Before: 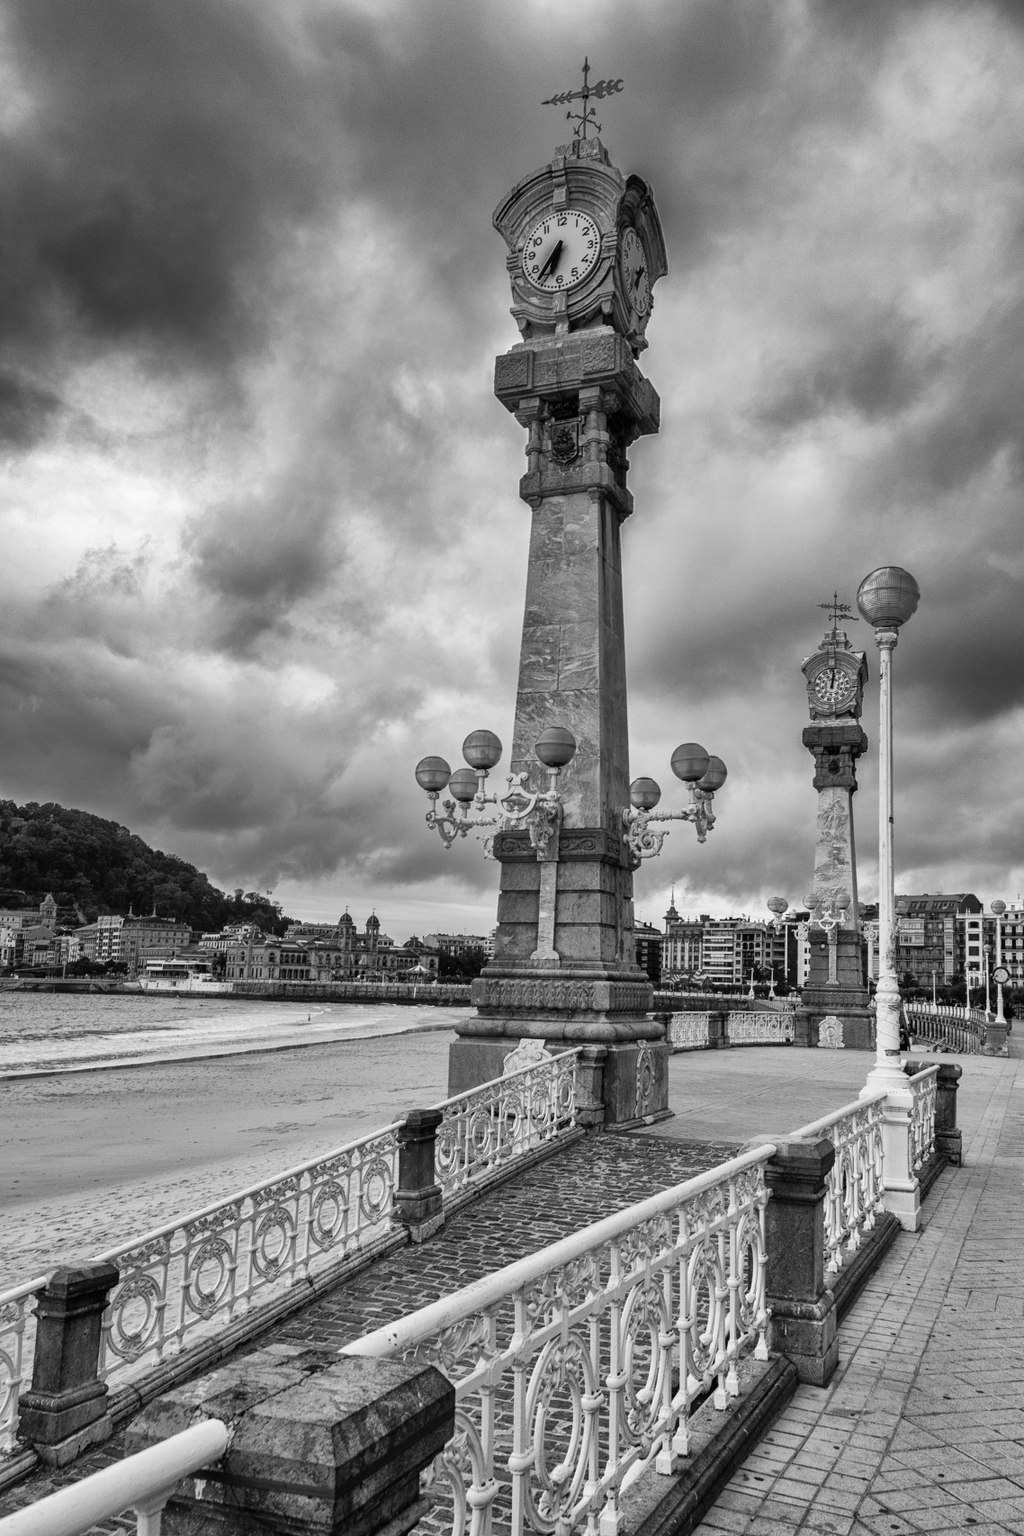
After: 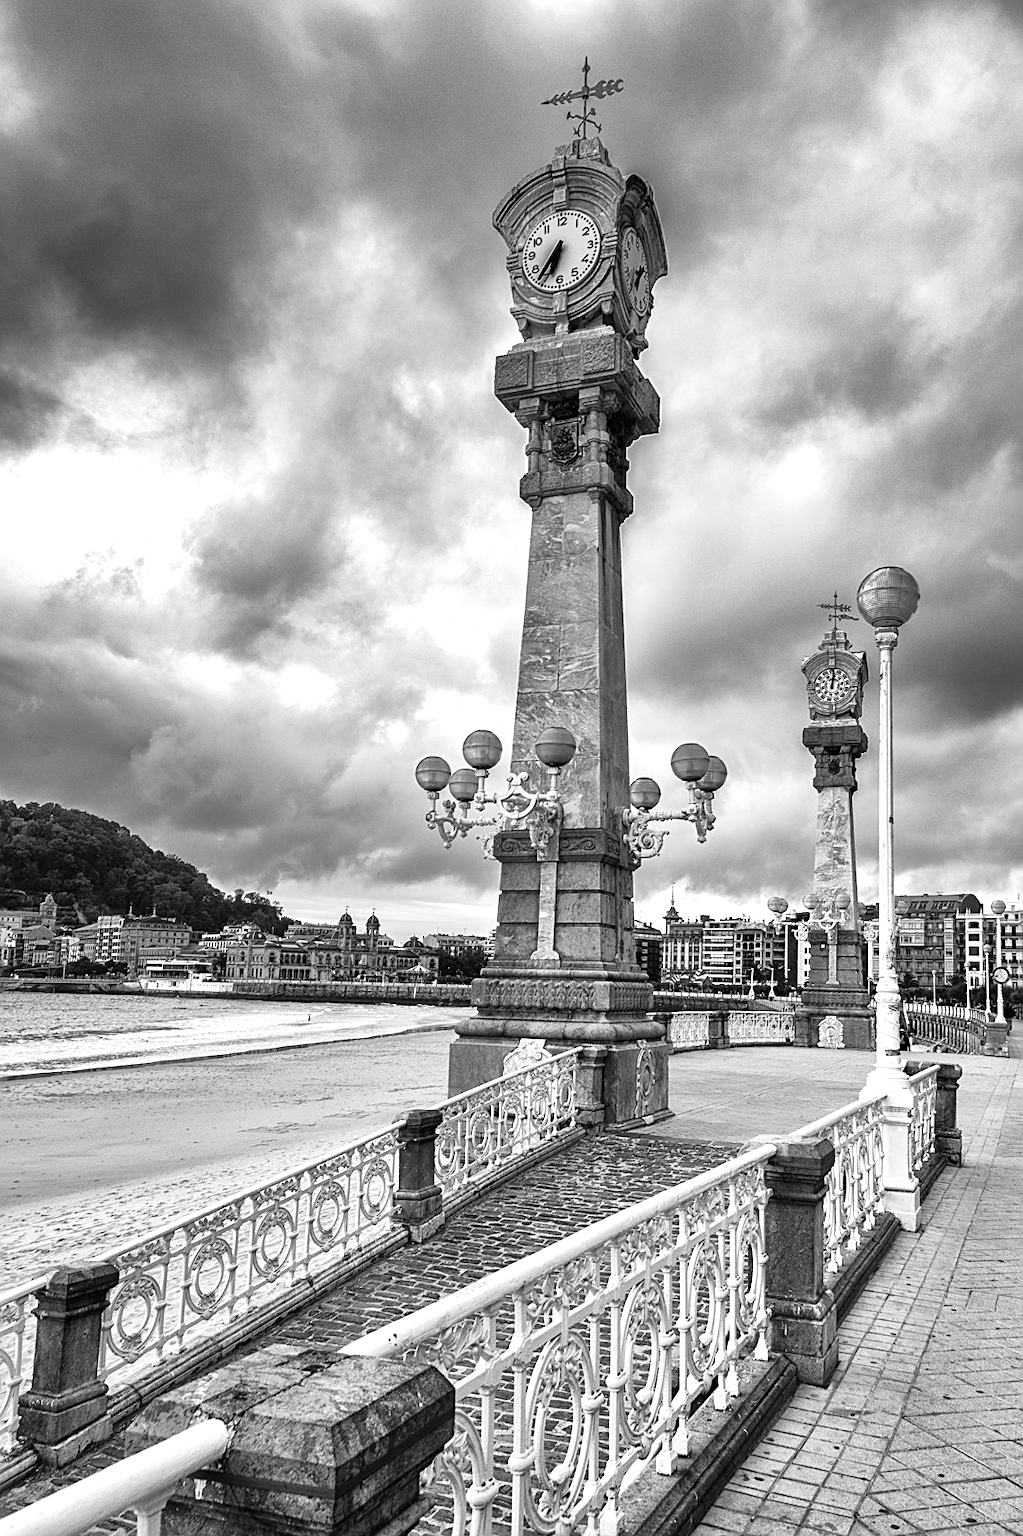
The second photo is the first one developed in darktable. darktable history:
exposure: exposure 0.669 EV, compensate highlight preservation false
sharpen: on, module defaults
